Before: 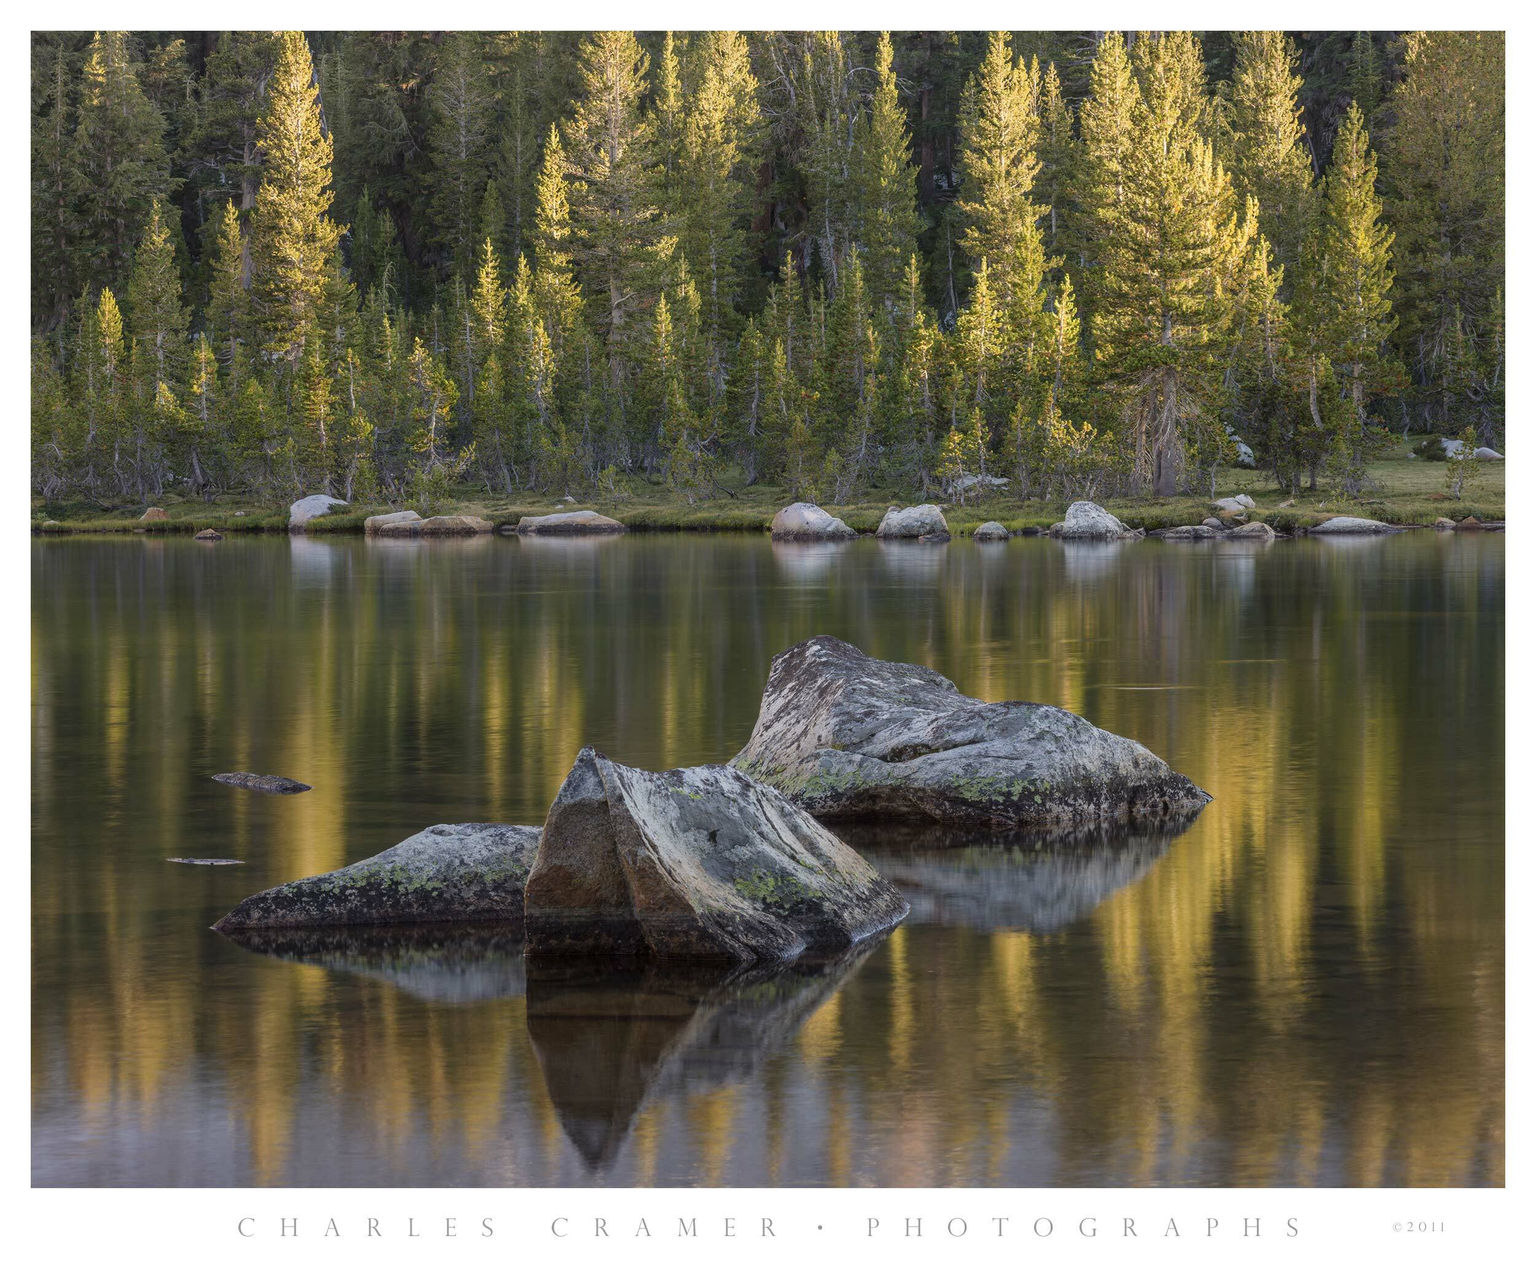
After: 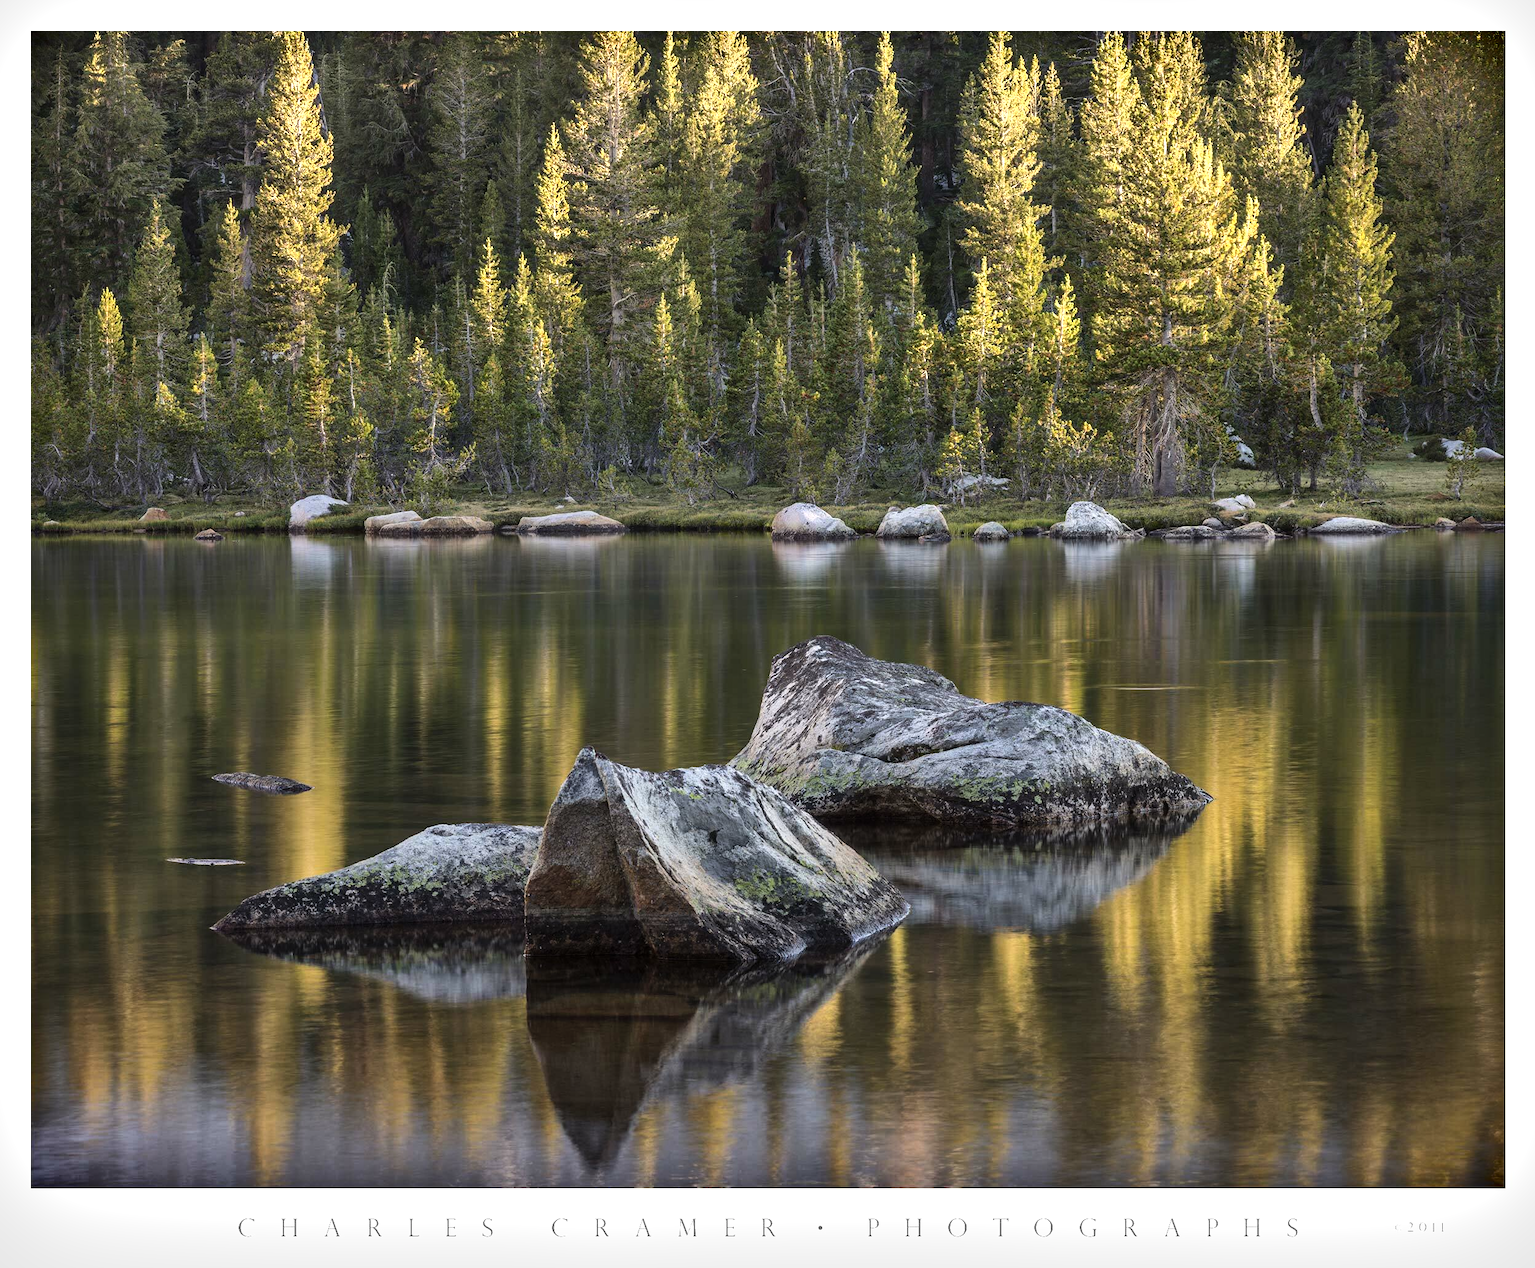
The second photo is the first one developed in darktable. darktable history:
tone equalizer: -8 EV -0.75 EV, -7 EV -0.7 EV, -6 EV -0.6 EV, -5 EV -0.4 EV, -3 EV 0.4 EV, -2 EV 0.6 EV, -1 EV 0.7 EV, +0 EV 0.75 EV, edges refinement/feathering 500, mask exposure compensation -1.57 EV, preserve details no
shadows and highlights: soften with gaussian
